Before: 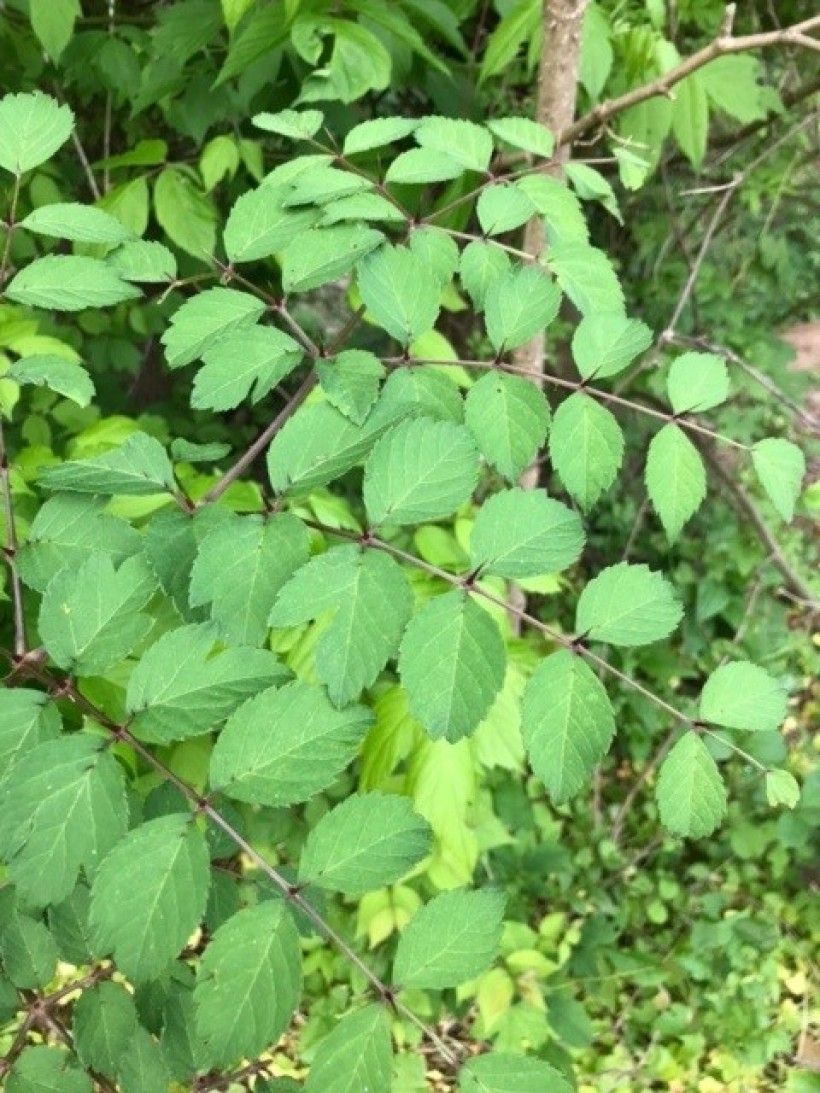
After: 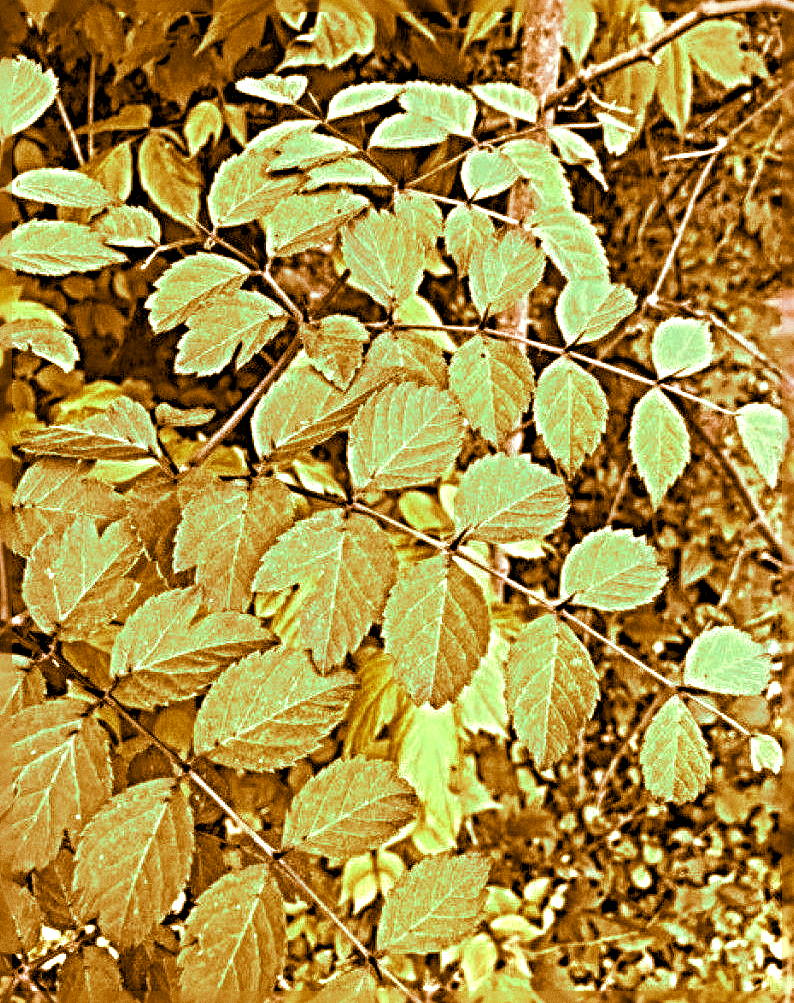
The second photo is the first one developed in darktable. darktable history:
grain: coarseness 0.47 ISO
sharpen: radius 6.3, amount 1.8, threshold 0
crop: left 1.964%, top 3.251%, right 1.122%, bottom 4.933%
split-toning: shadows › hue 26°, shadows › saturation 0.92, highlights › hue 40°, highlights › saturation 0.92, balance -63, compress 0%
local contrast: on, module defaults
